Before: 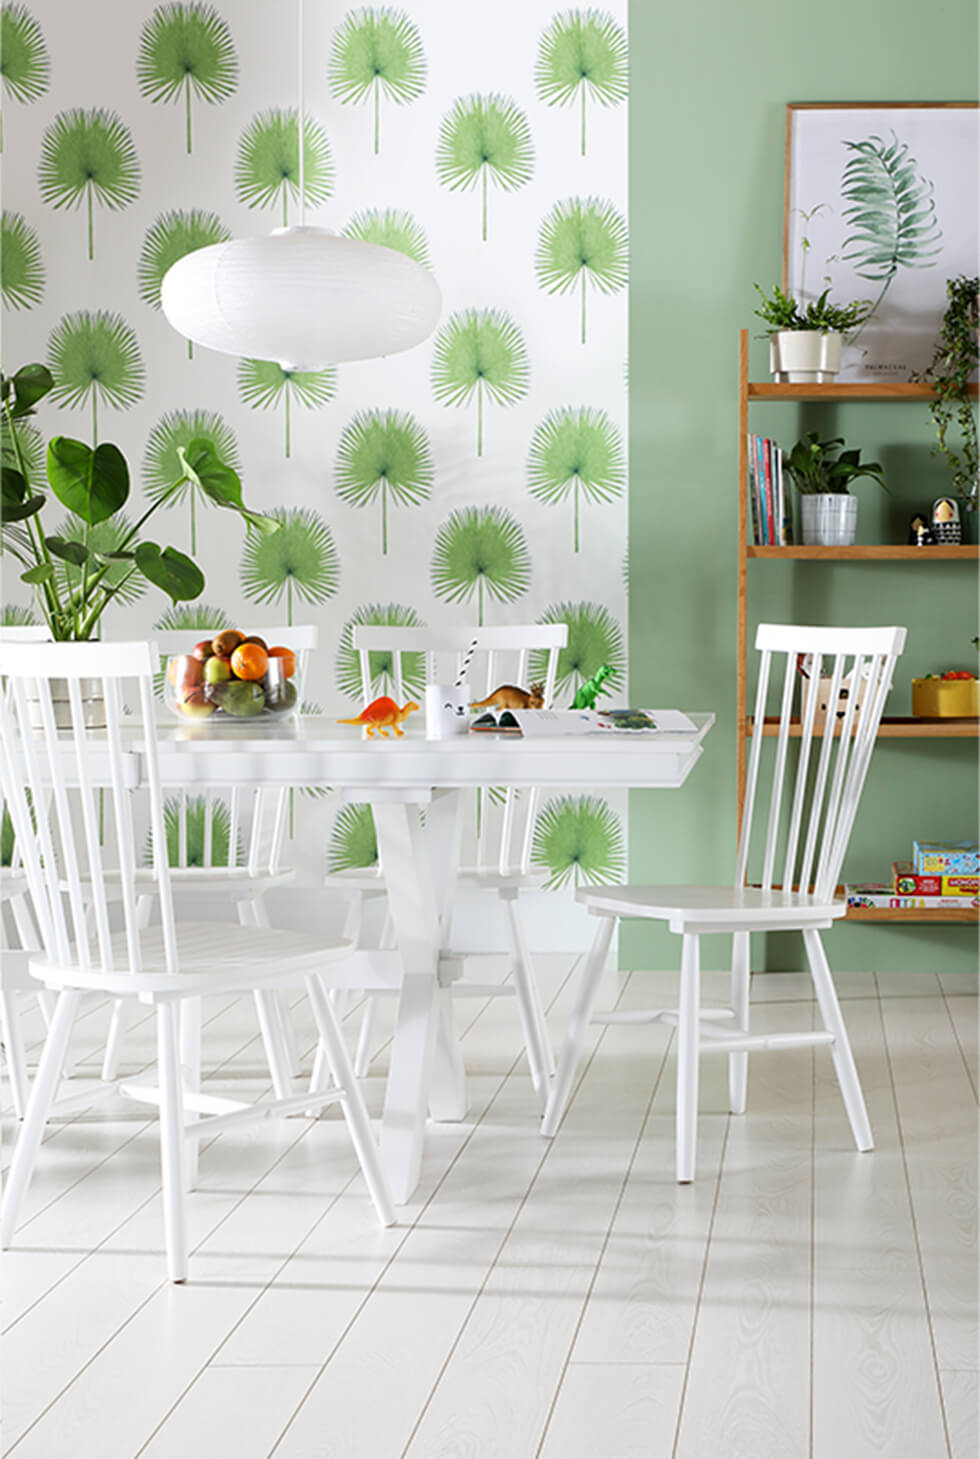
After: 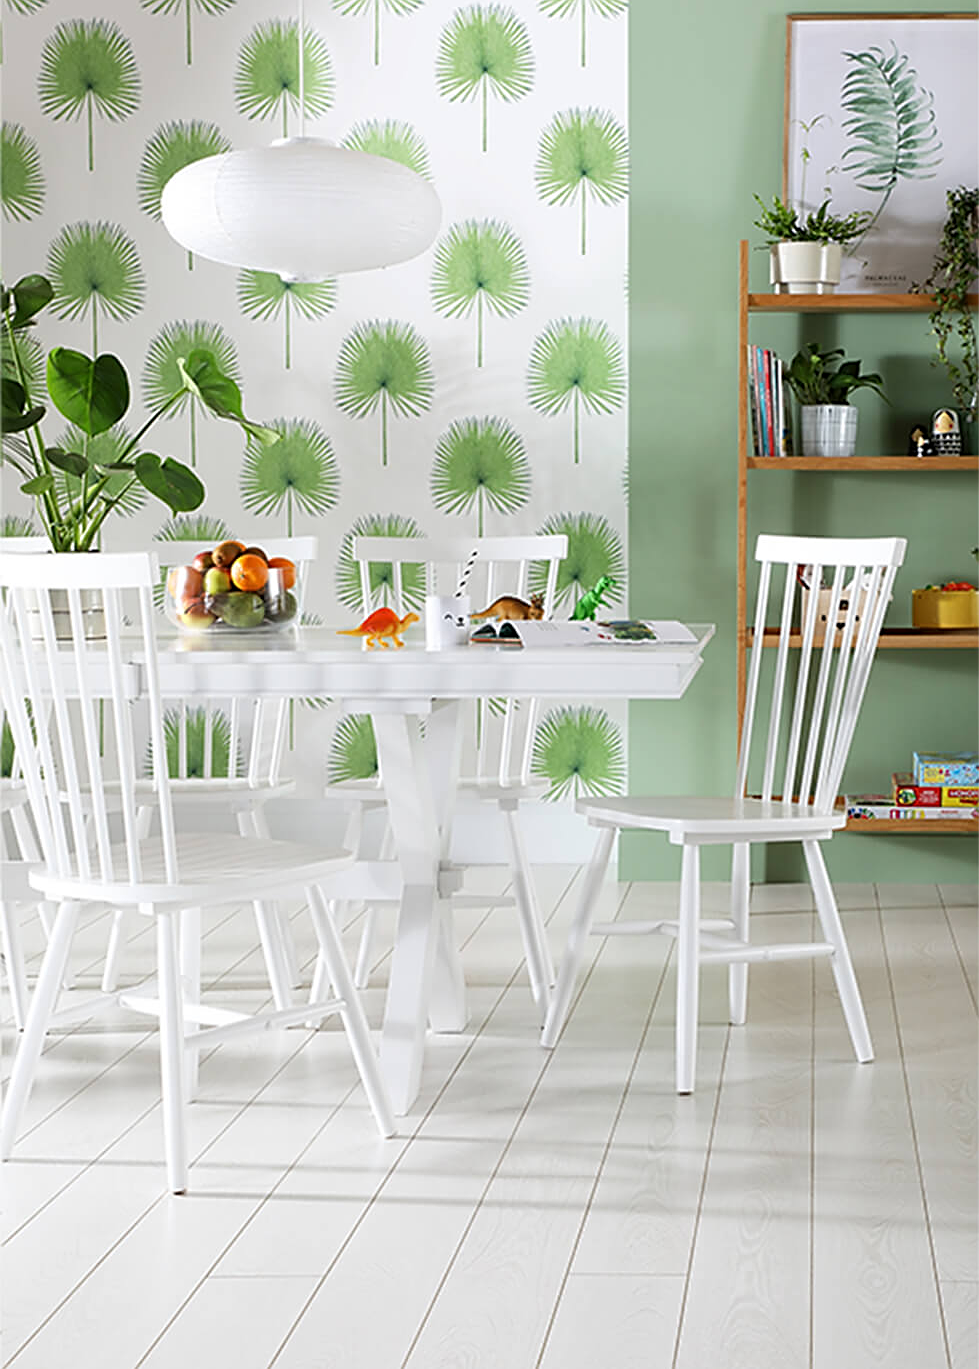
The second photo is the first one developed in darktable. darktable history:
sharpen: on, module defaults
crop and rotate: top 6.133%
